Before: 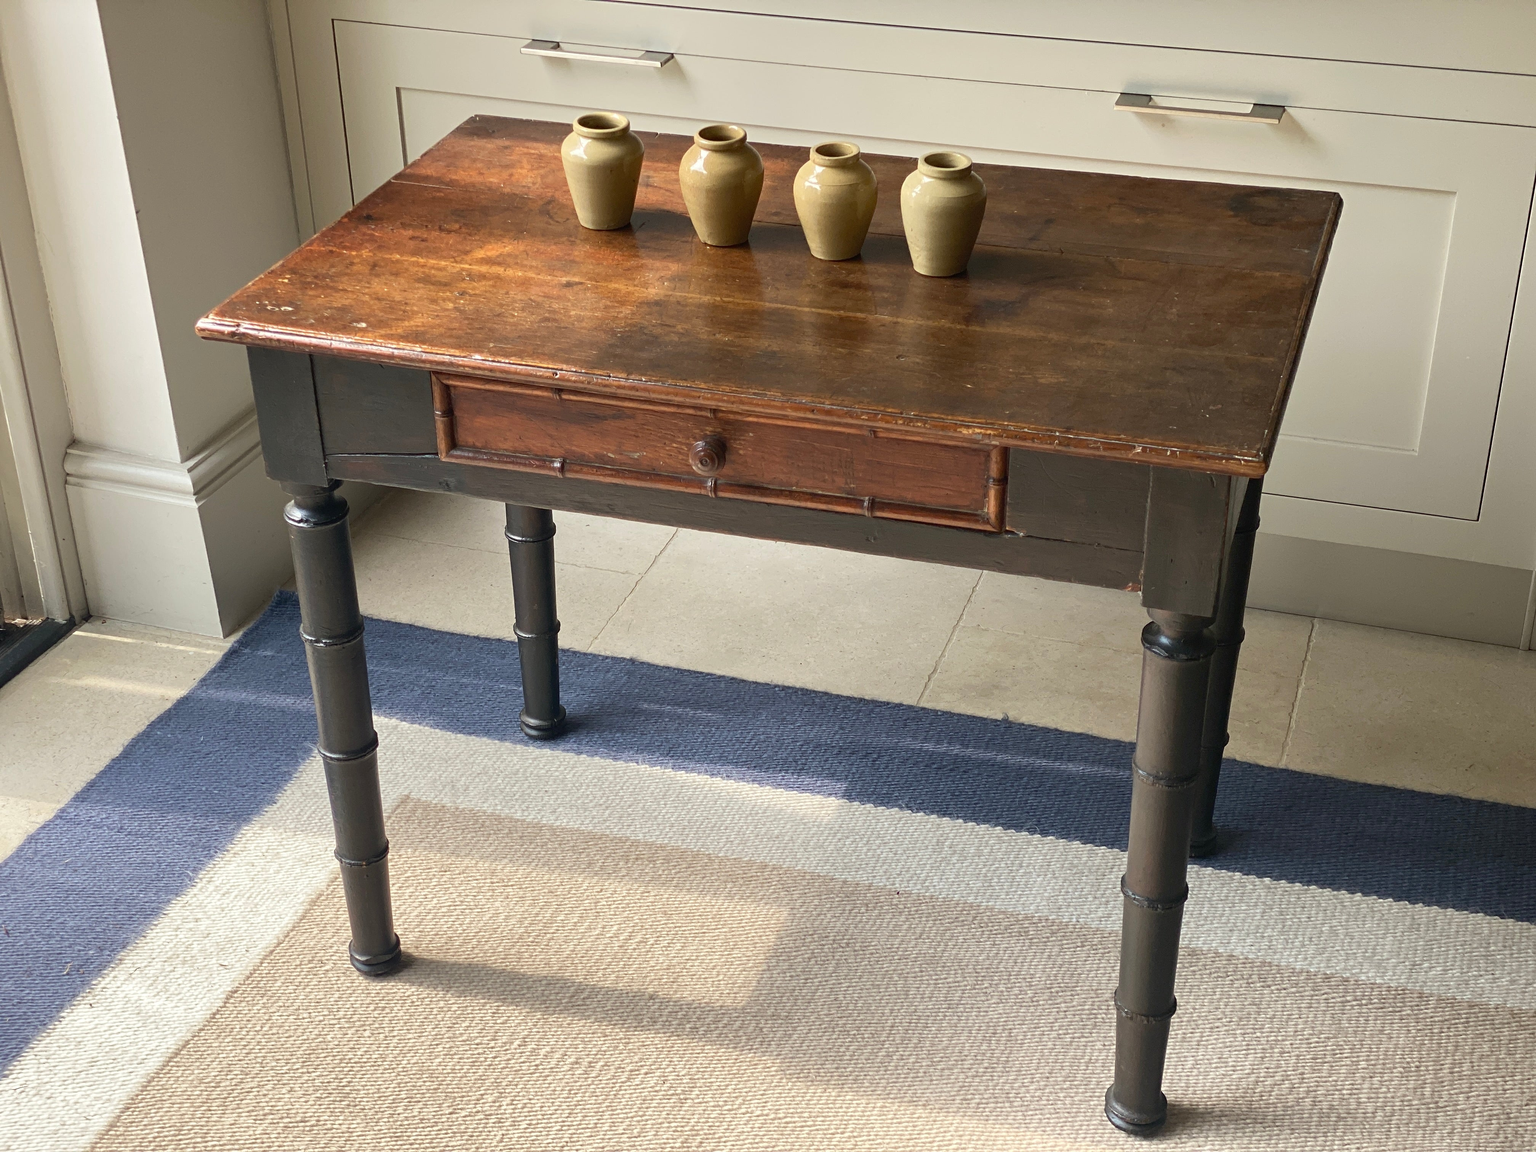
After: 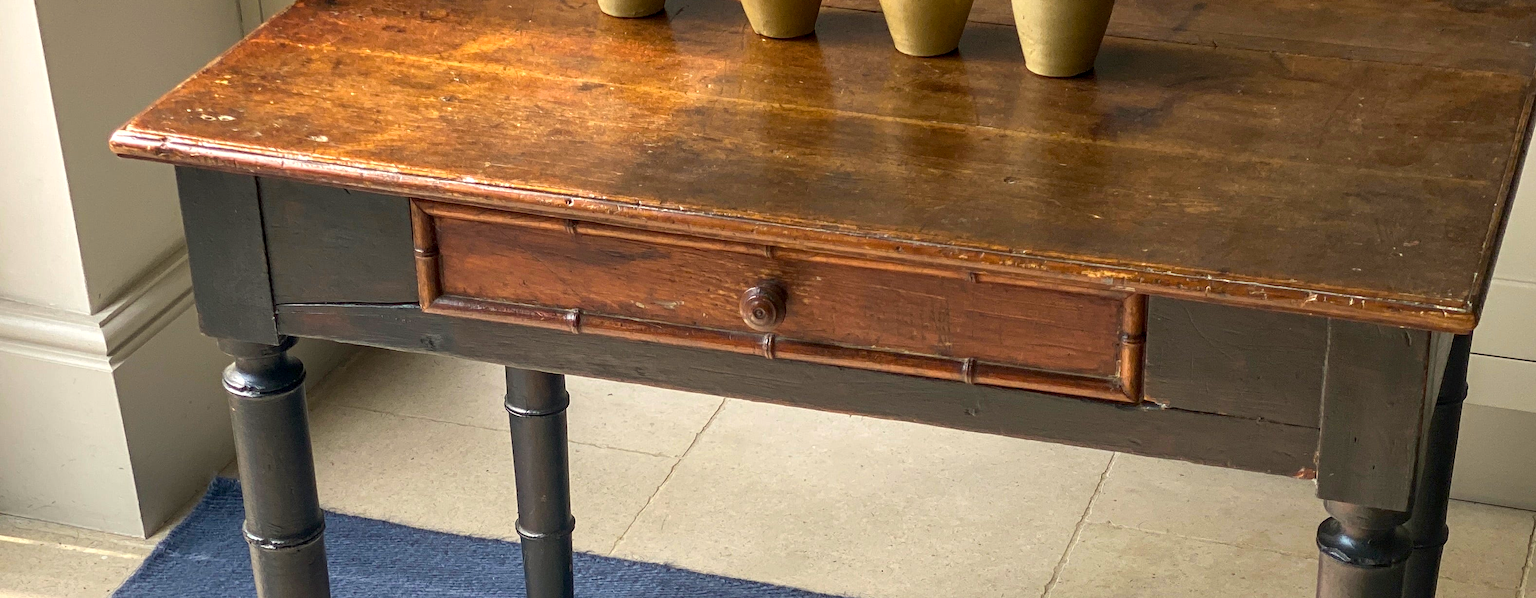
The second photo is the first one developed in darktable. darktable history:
color balance rgb: highlights gain › chroma 1.048%, highlights gain › hue 60.05°, perceptual saturation grading › global saturation 0.048%, global vibrance 40.657%
crop: left 7.155%, top 18.805%, right 14.466%, bottom 40.482%
local contrast: on, module defaults
exposure: exposure 0.195 EV, compensate highlight preservation false
